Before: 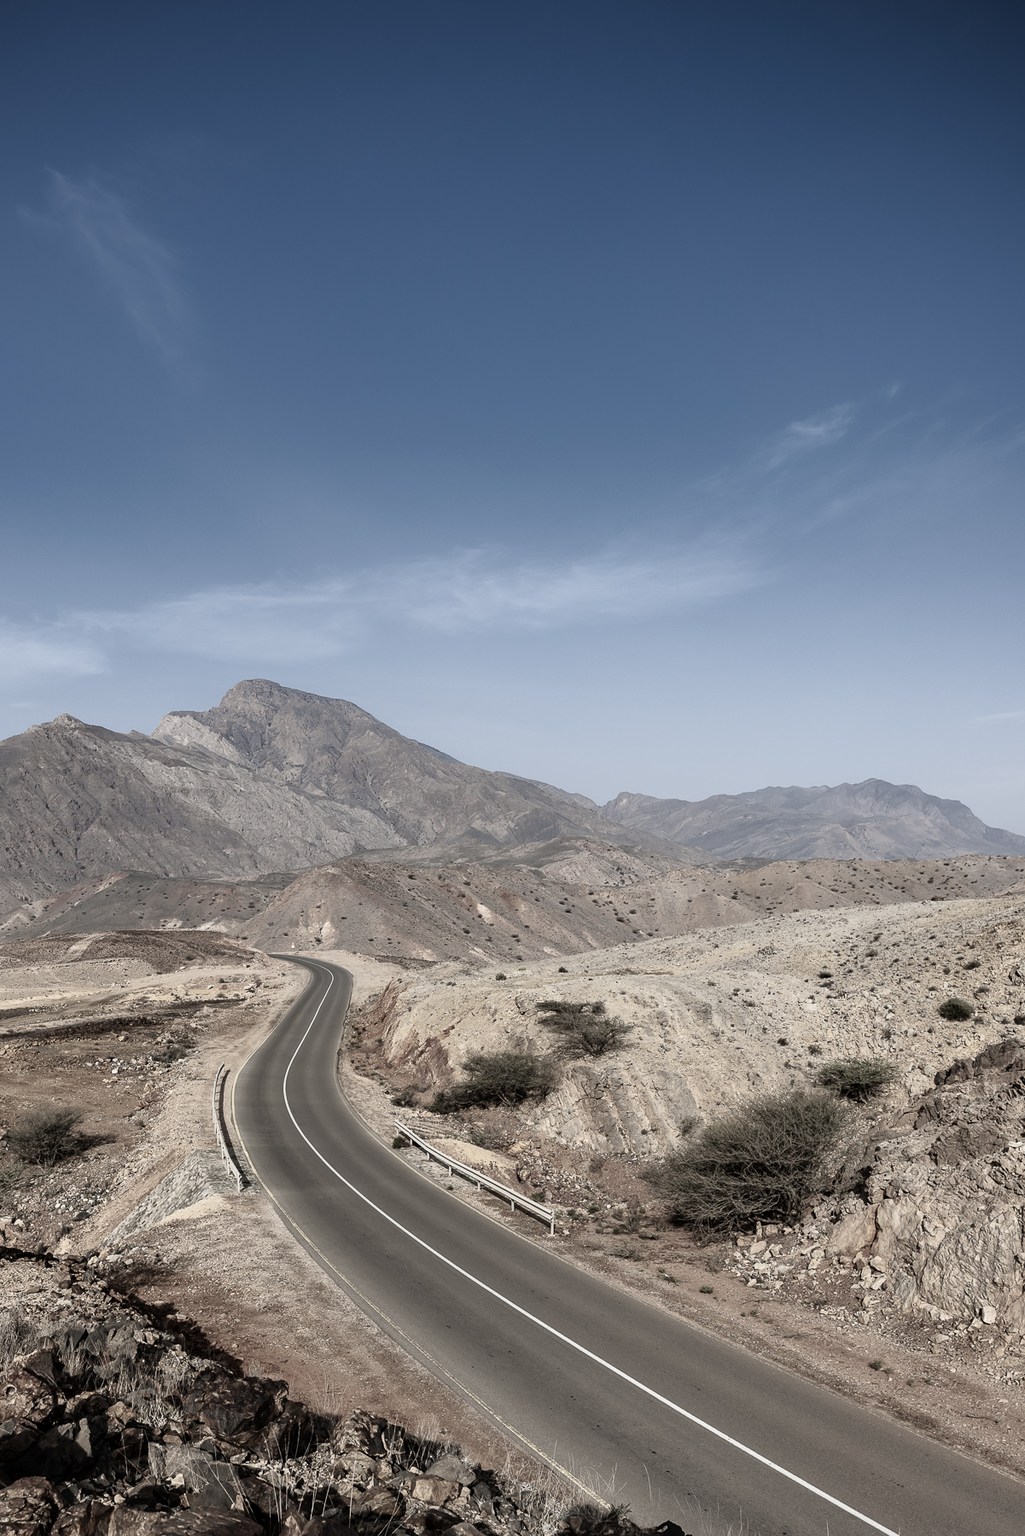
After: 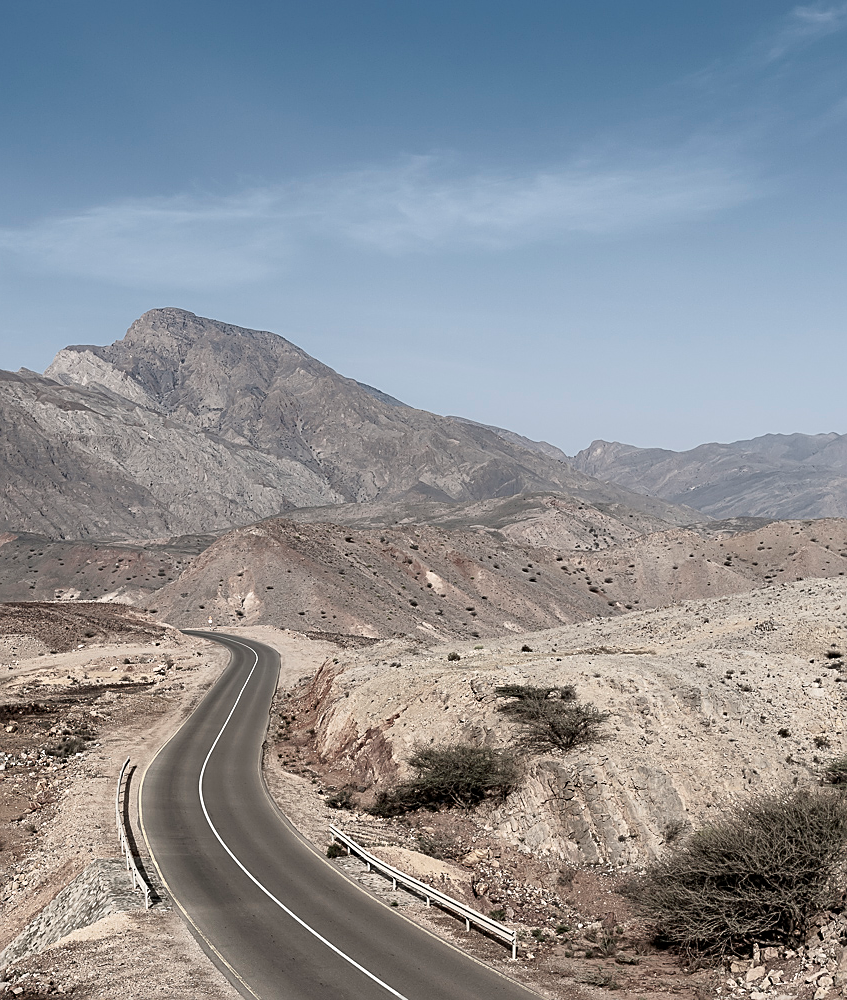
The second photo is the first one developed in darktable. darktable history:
crop: left 11.153%, top 27.146%, right 18.313%, bottom 17.291%
sharpen: on, module defaults
